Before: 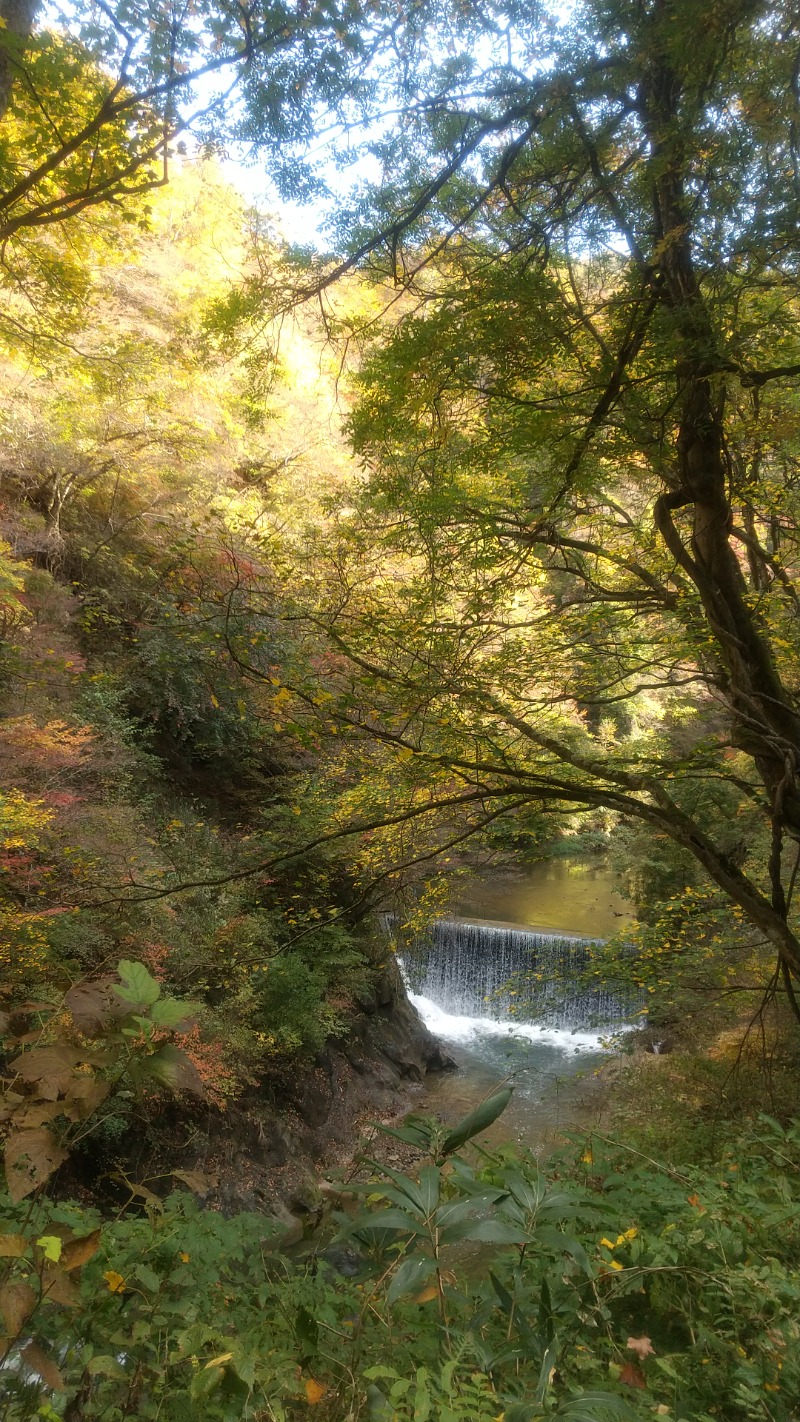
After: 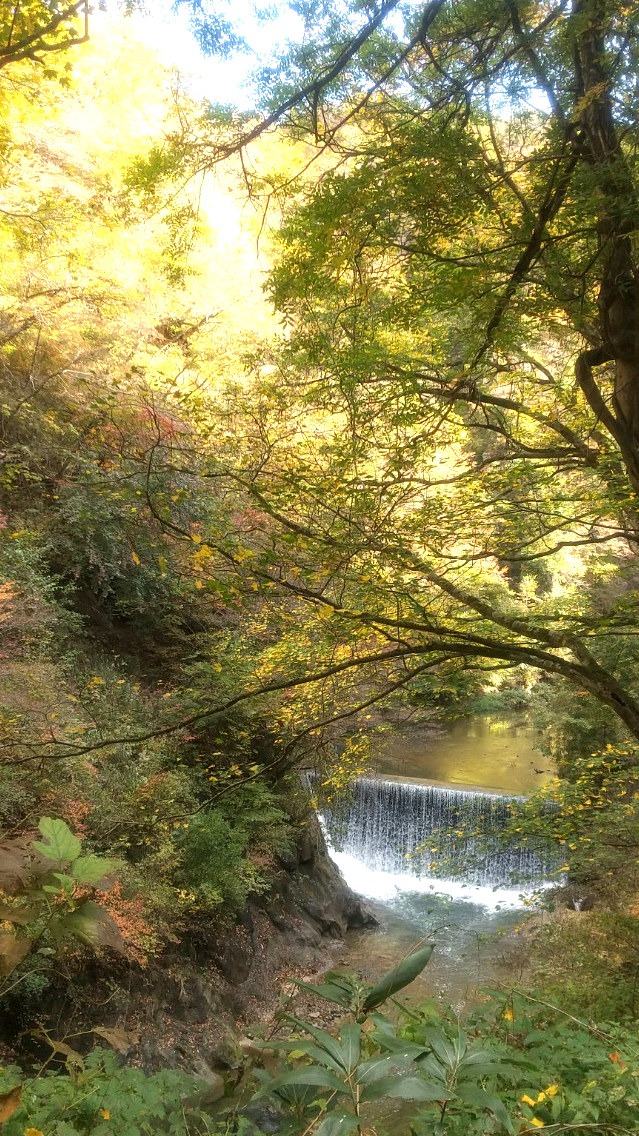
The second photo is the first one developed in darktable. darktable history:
crop and rotate: left 10.071%, top 10.071%, right 10.02%, bottom 10.02%
exposure: black level correction 0, exposure 0.7 EV, compensate exposure bias true, compensate highlight preservation false
local contrast: highlights 100%, shadows 100%, detail 120%, midtone range 0.2
